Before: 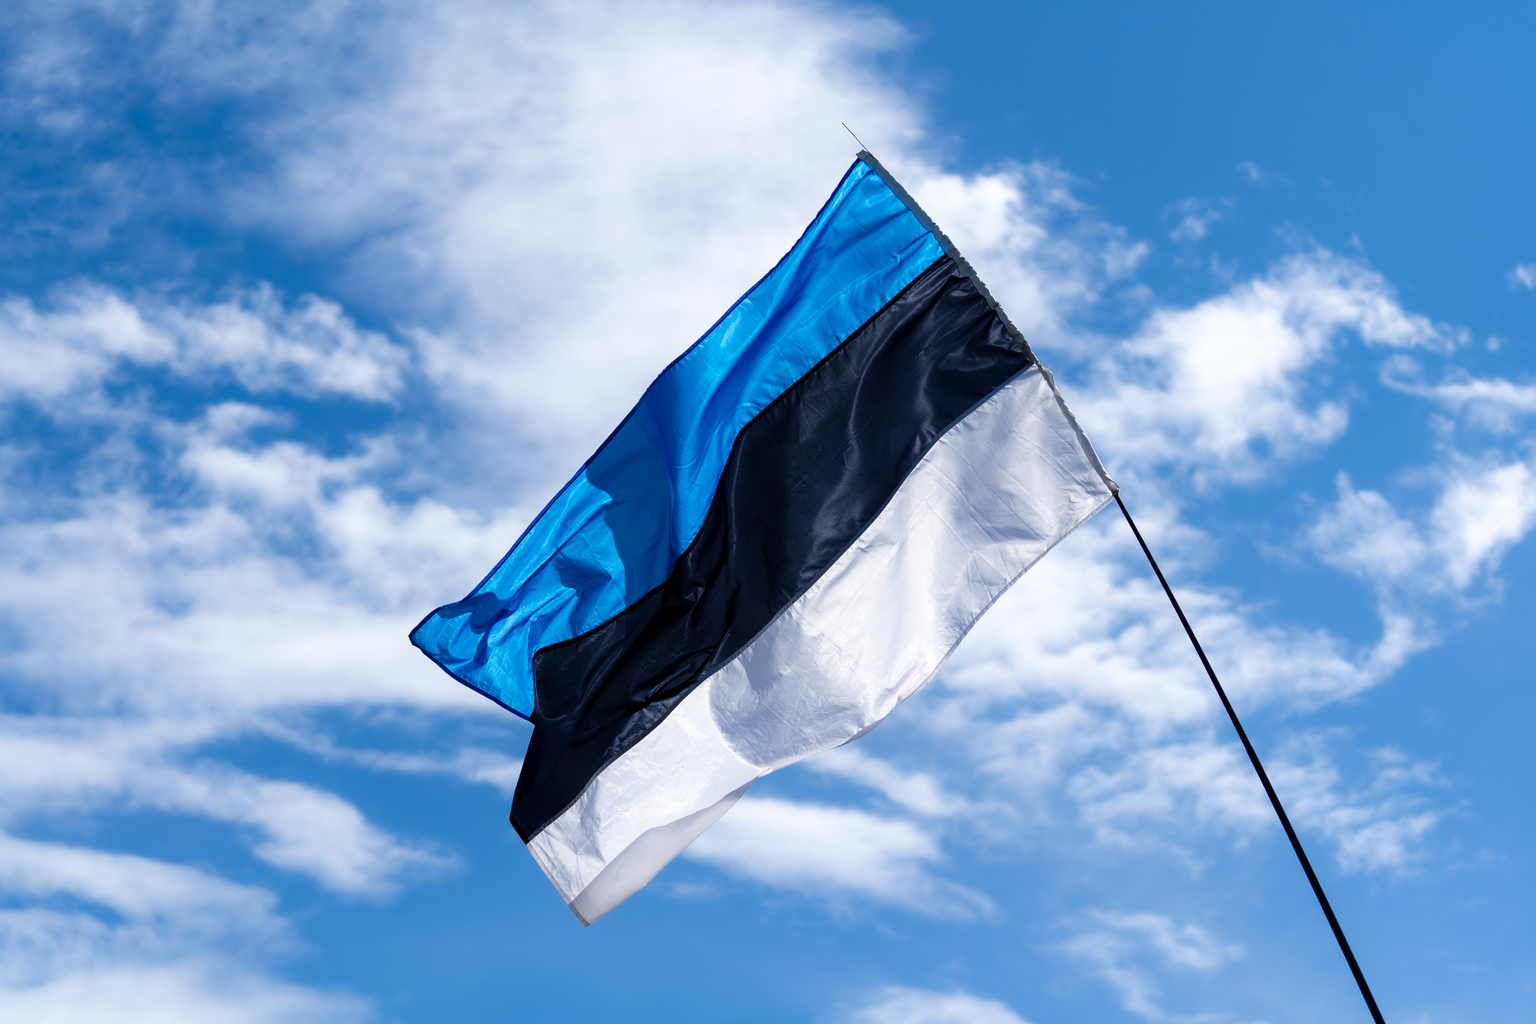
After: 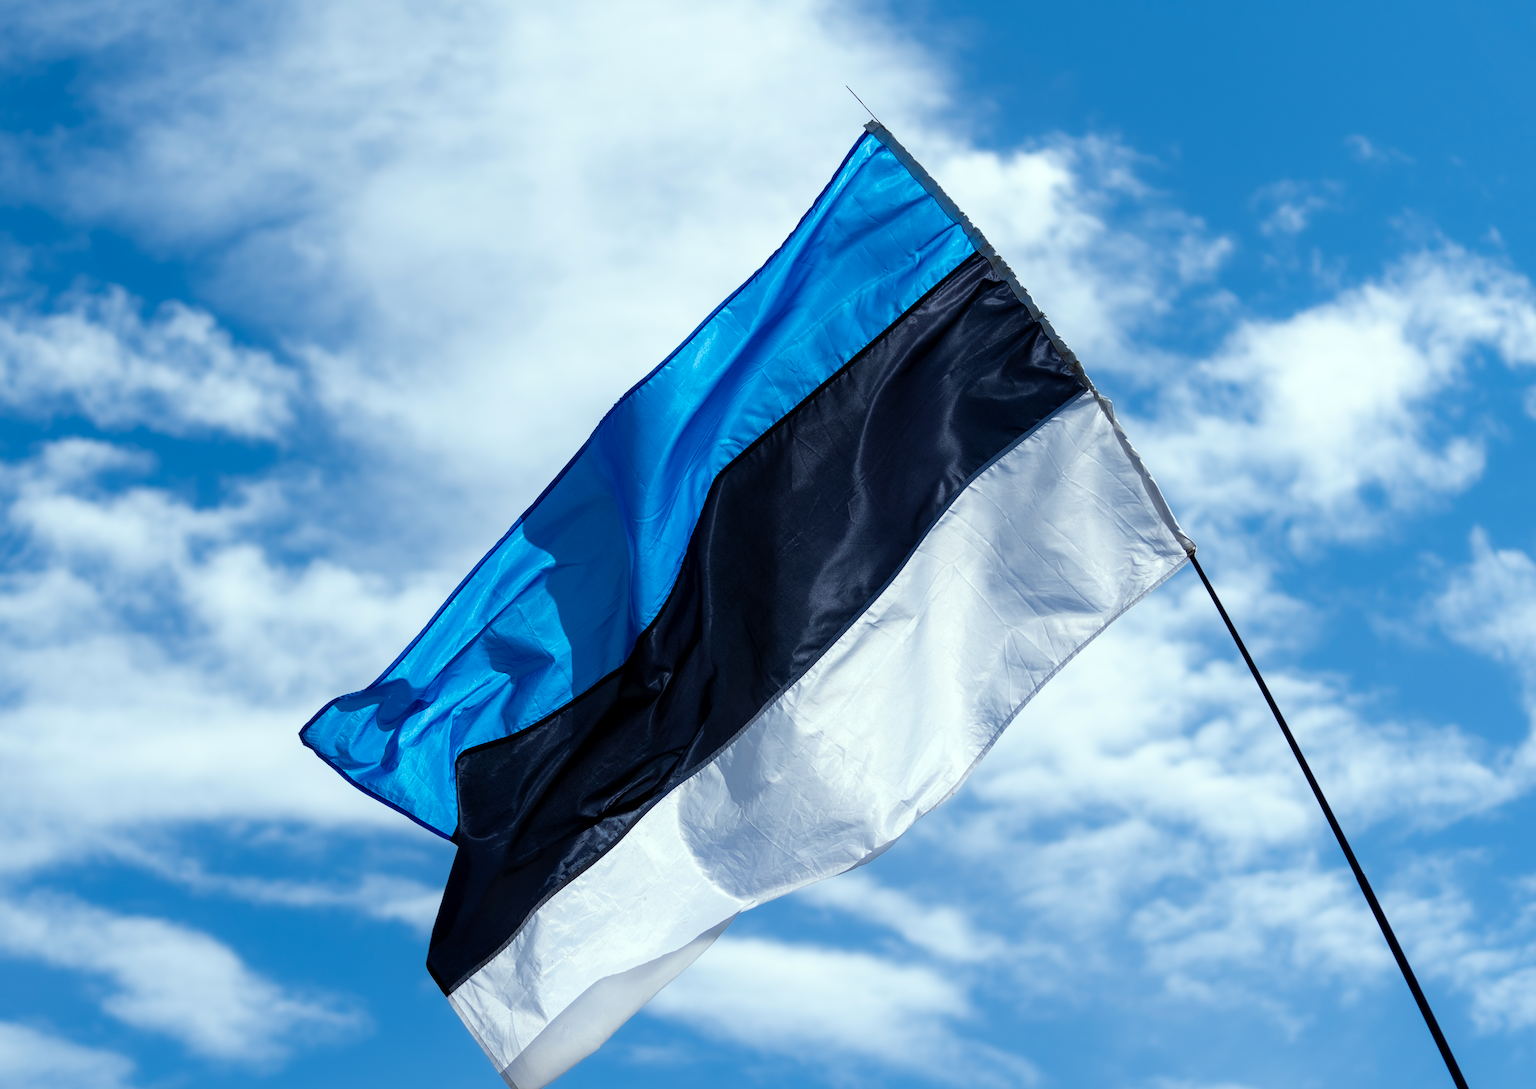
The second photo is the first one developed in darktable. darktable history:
color correction: highlights a* -6.69, highlights b* 0.49
crop: left 11.225%, top 5.381%, right 9.565%, bottom 10.314%
